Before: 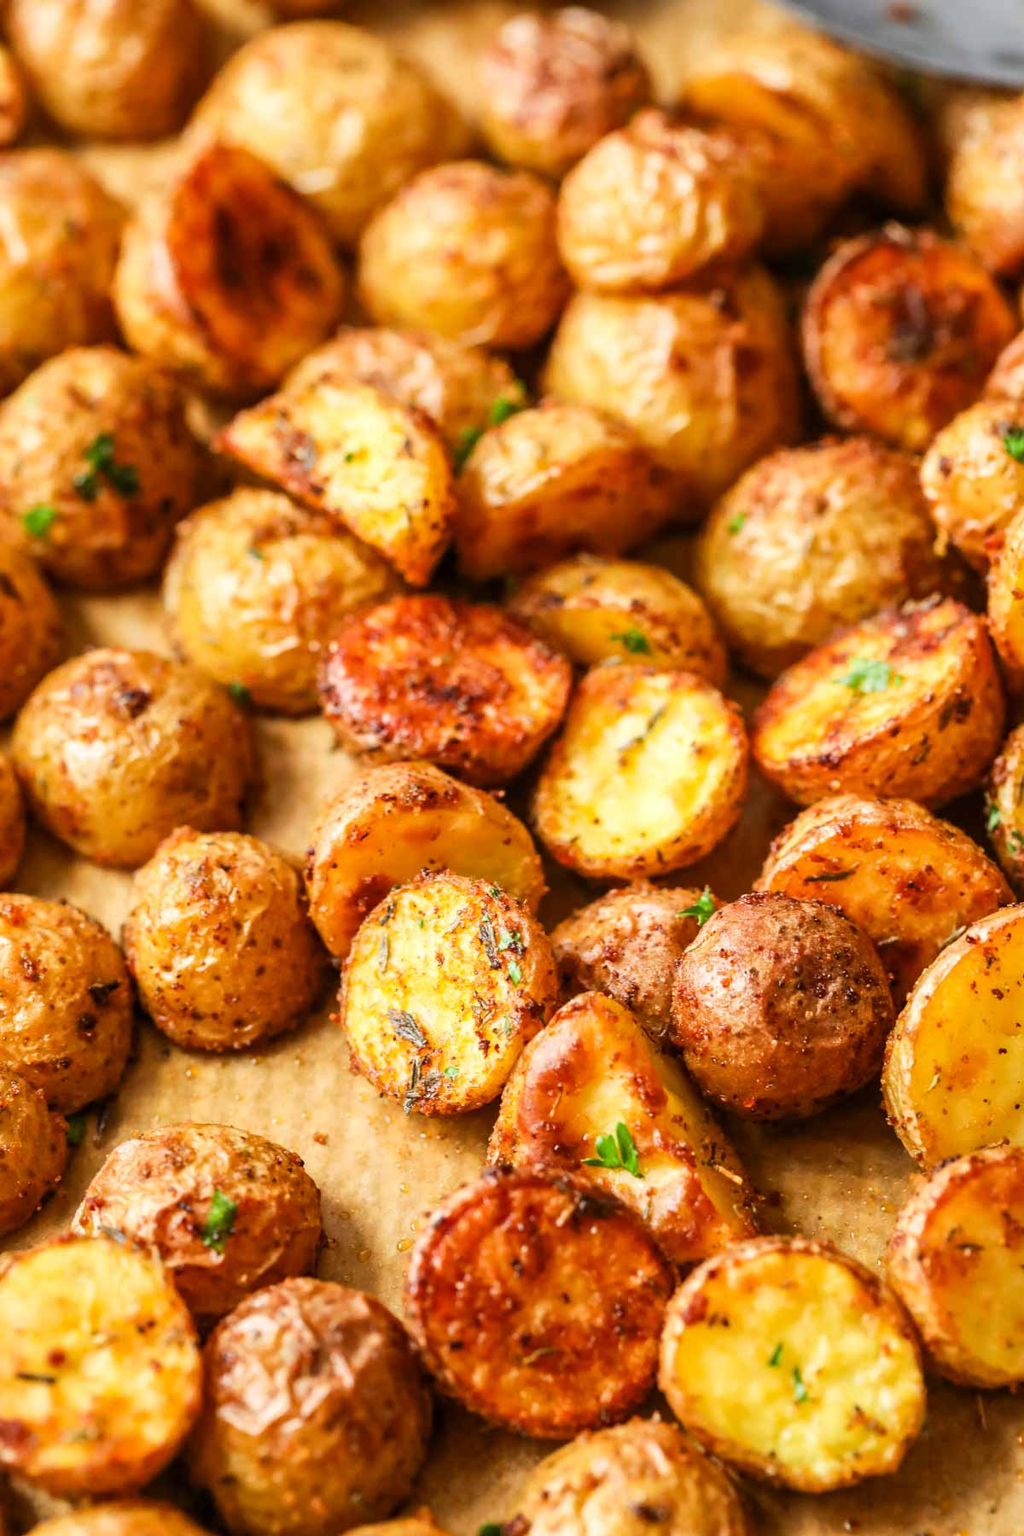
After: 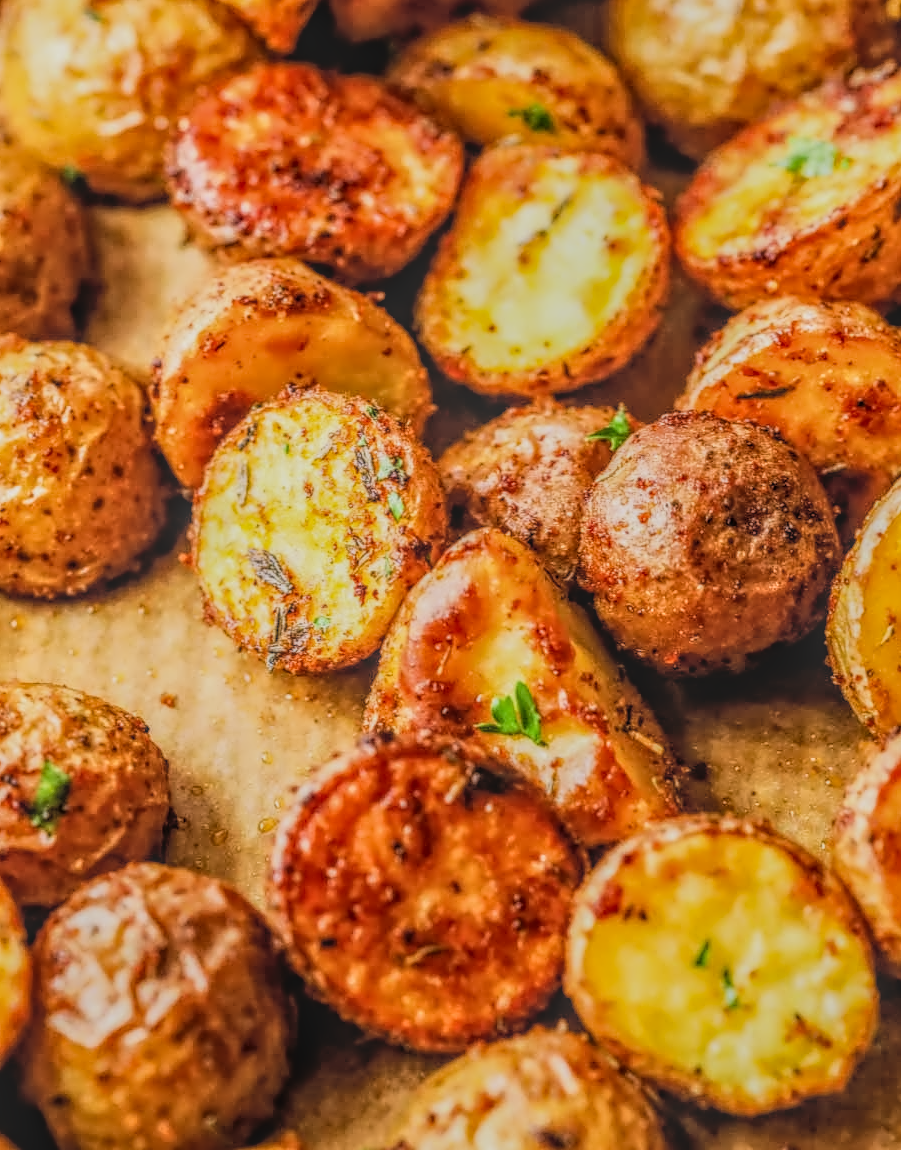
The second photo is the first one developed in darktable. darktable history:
filmic rgb: black relative exposure -7.49 EV, white relative exposure 4.99 EV, hardness 3.33, contrast 1.299
local contrast: highlights 20%, shadows 23%, detail 201%, midtone range 0.2
crop and rotate: left 17.302%, top 35.235%, right 7.57%, bottom 0.86%
contrast equalizer: y [[0.5 ×4, 0.525, 0.667], [0.5 ×6], [0.5 ×6], [0 ×4, 0.042, 0], [0, 0, 0.004, 0.1, 0.191, 0.131]]
